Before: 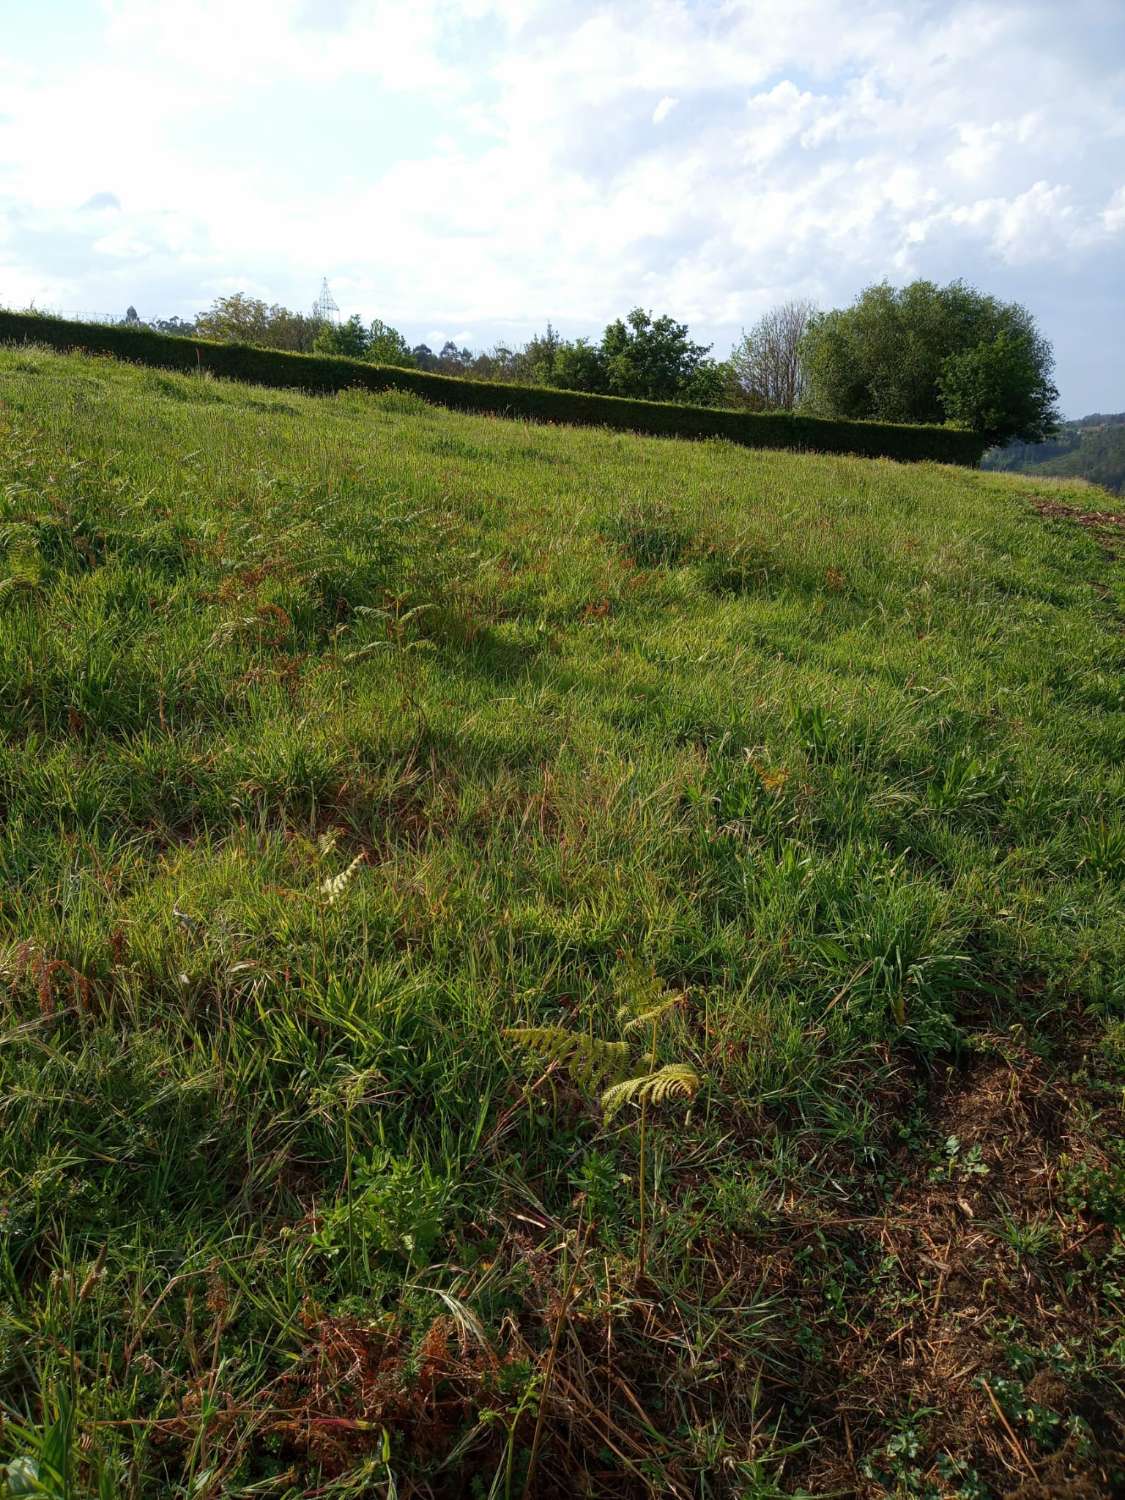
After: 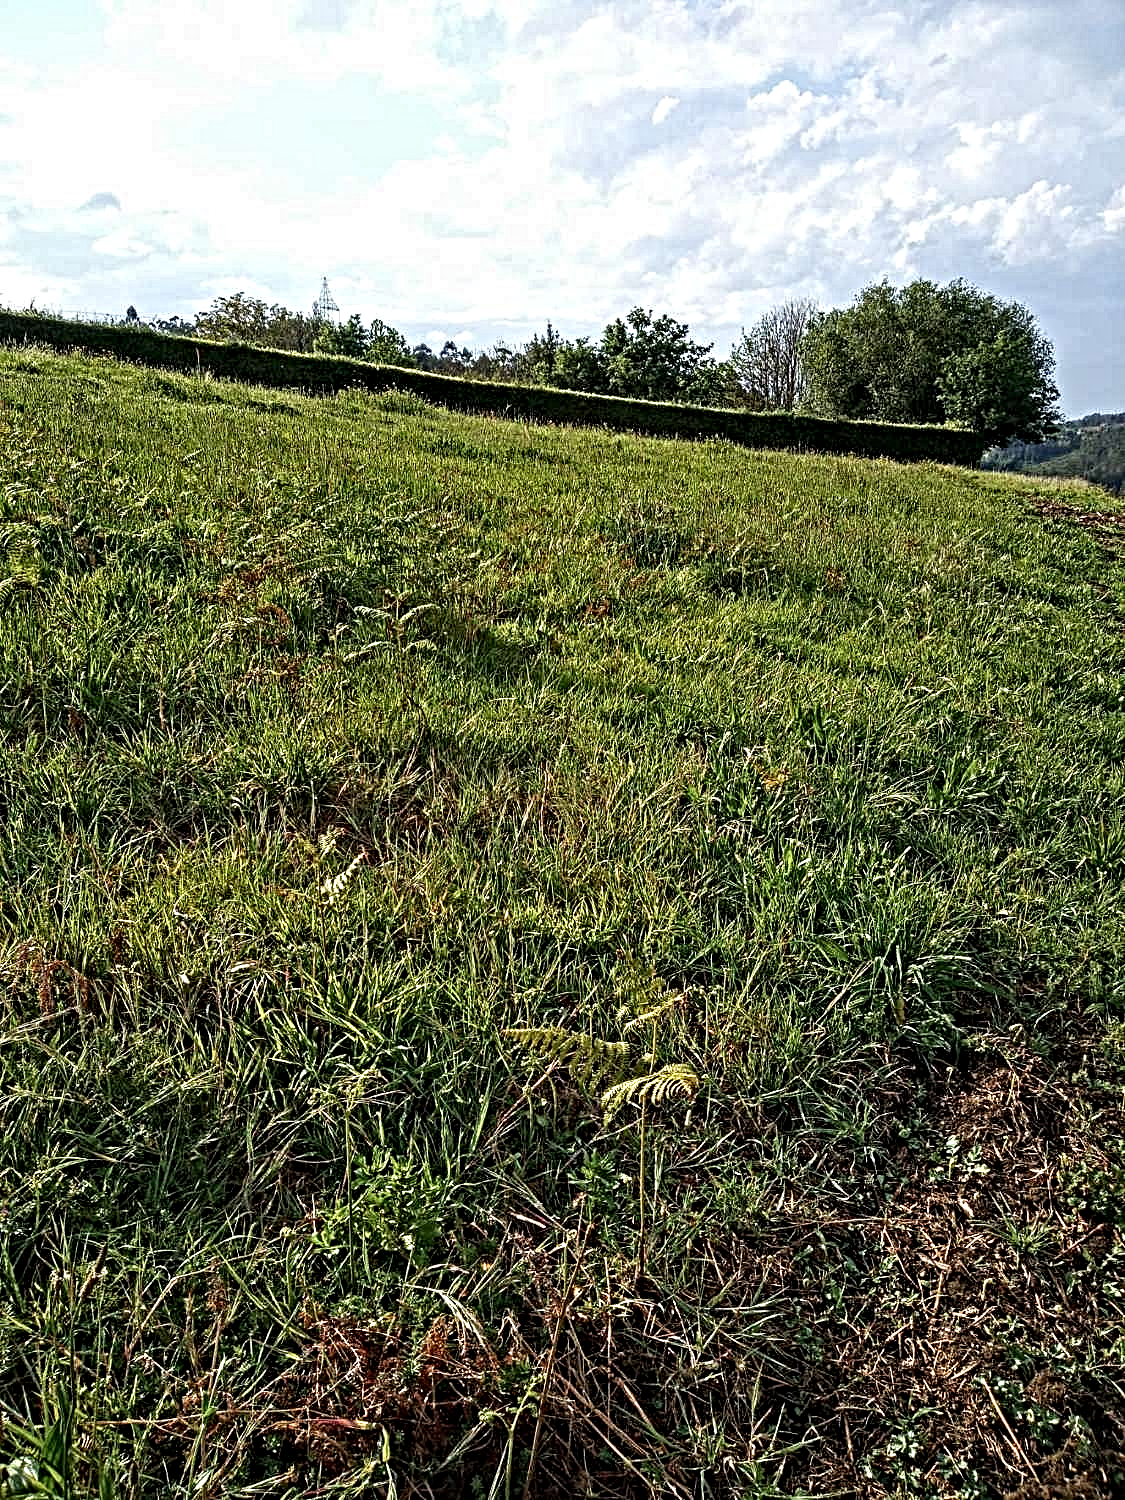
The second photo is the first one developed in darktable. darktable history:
contrast equalizer: y [[0.406, 0.494, 0.589, 0.753, 0.877, 0.999], [0.5 ×6], [0.5 ×6], [0 ×6], [0 ×6]]
